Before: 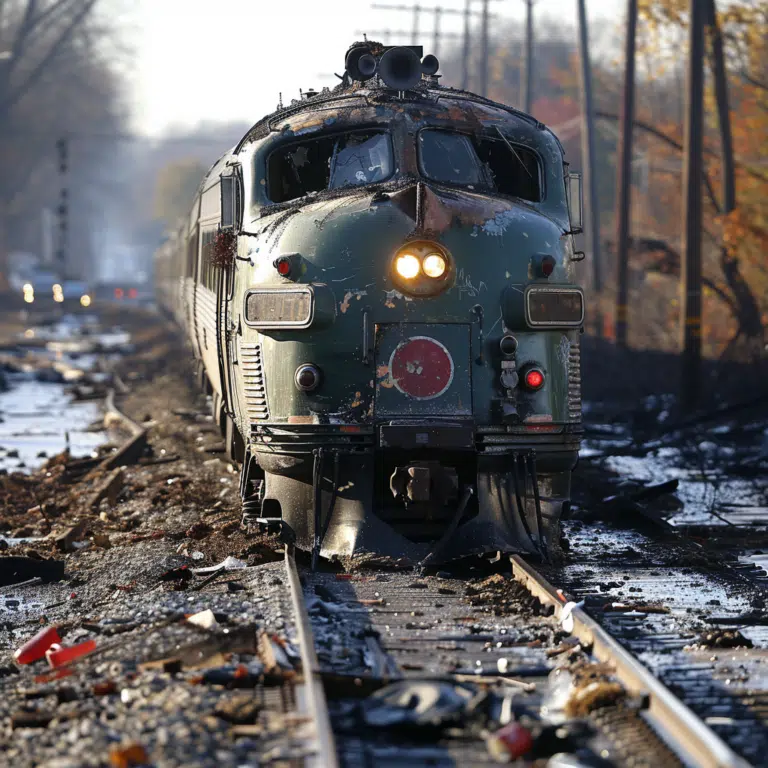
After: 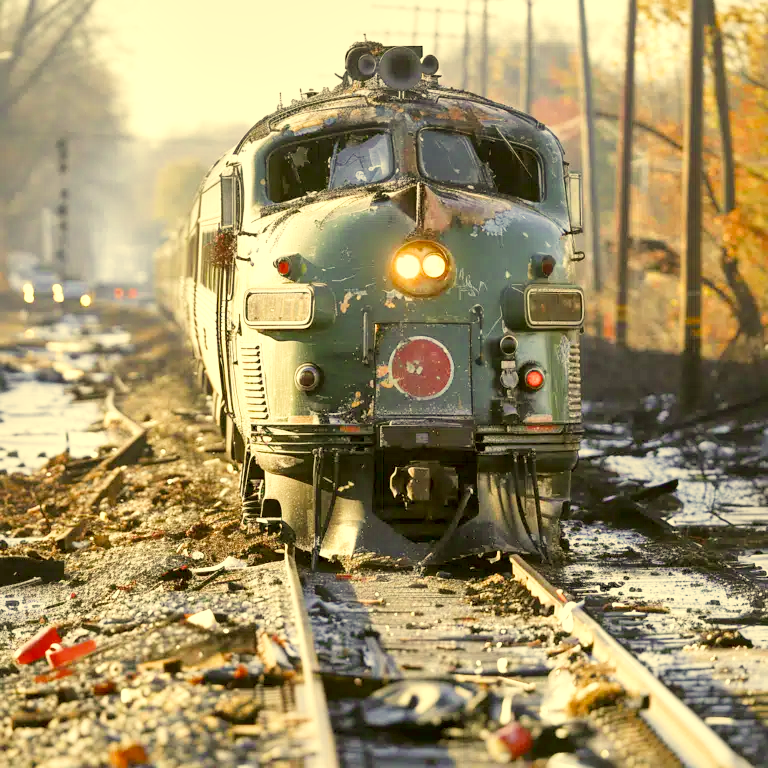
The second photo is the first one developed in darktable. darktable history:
filmic rgb: middle gray luminance 4.29%, black relative exposure -13 EV, white relative exposure 5 EV, threshold 6 EV, target black luminance 0%, hardness 5.19, latitude 59.69%, contrast 0.767, highlights saturation mix 5%, shadows ↔ highlights balance 25.95%, add noise in highlights 0, color science v3 (2019), use custom middle-gray values true, iterations of high-quality reconstruction 0, contrast in highlights soft, enable highlight reconstruction true
color correction: highlights a* 0.162, highlights b* 29.53, shadows a* -0.162, shadows b* 21.09
local contrast: mode bilateral grid, contrast 20, coarseness 50, detail 161%, midtone range 0.2
